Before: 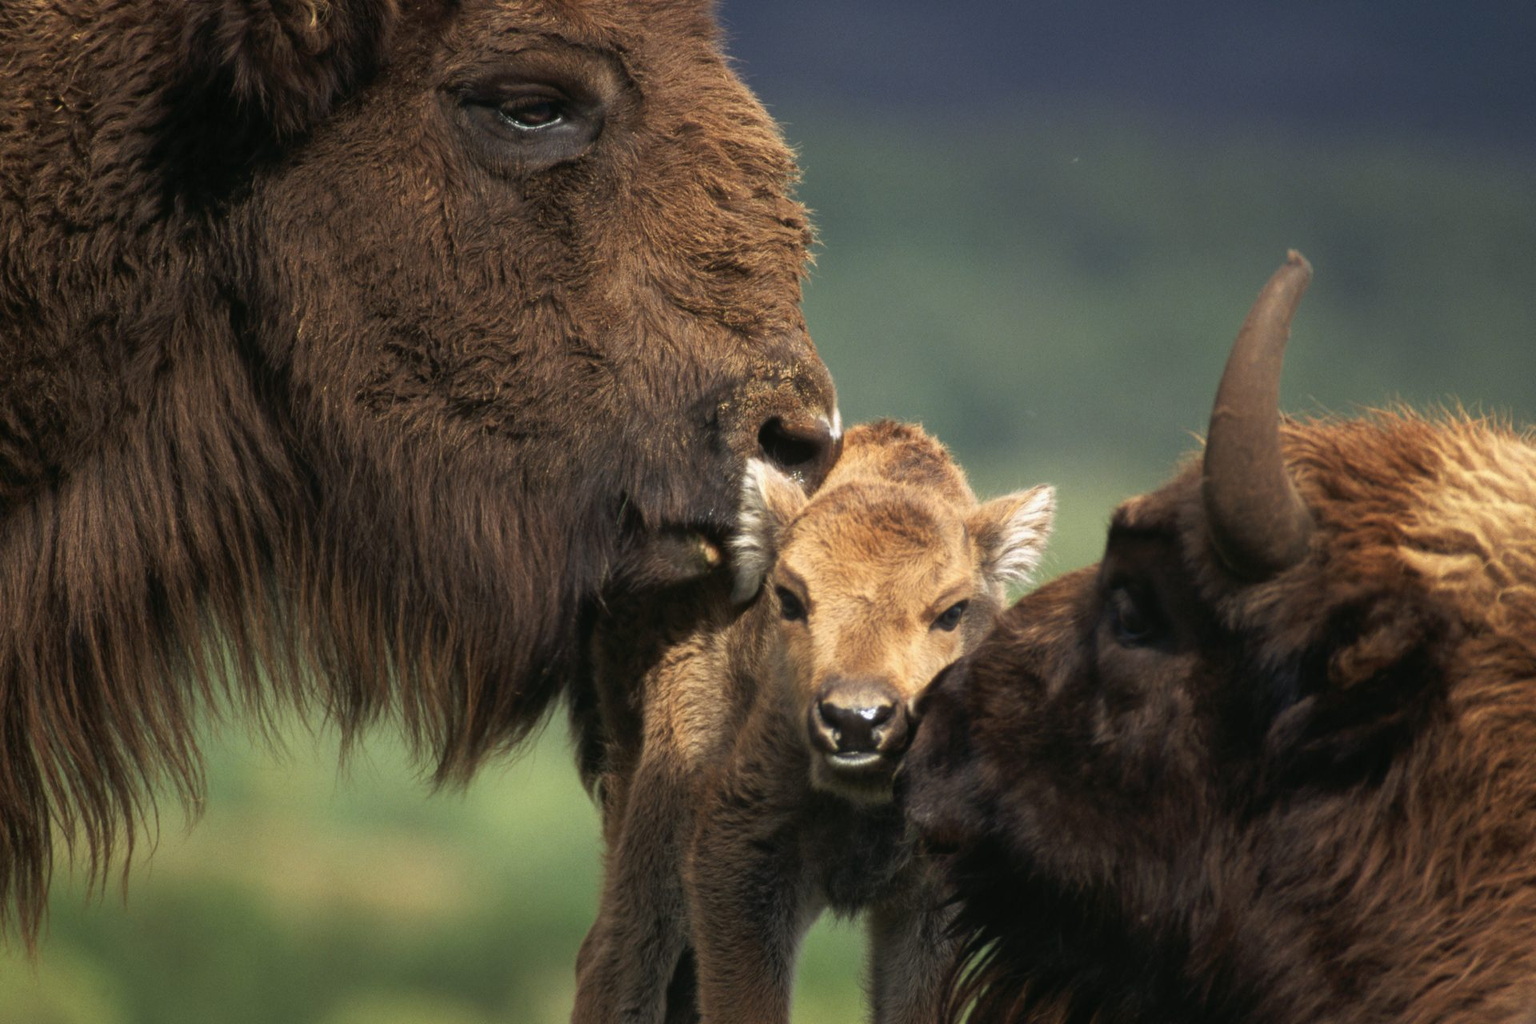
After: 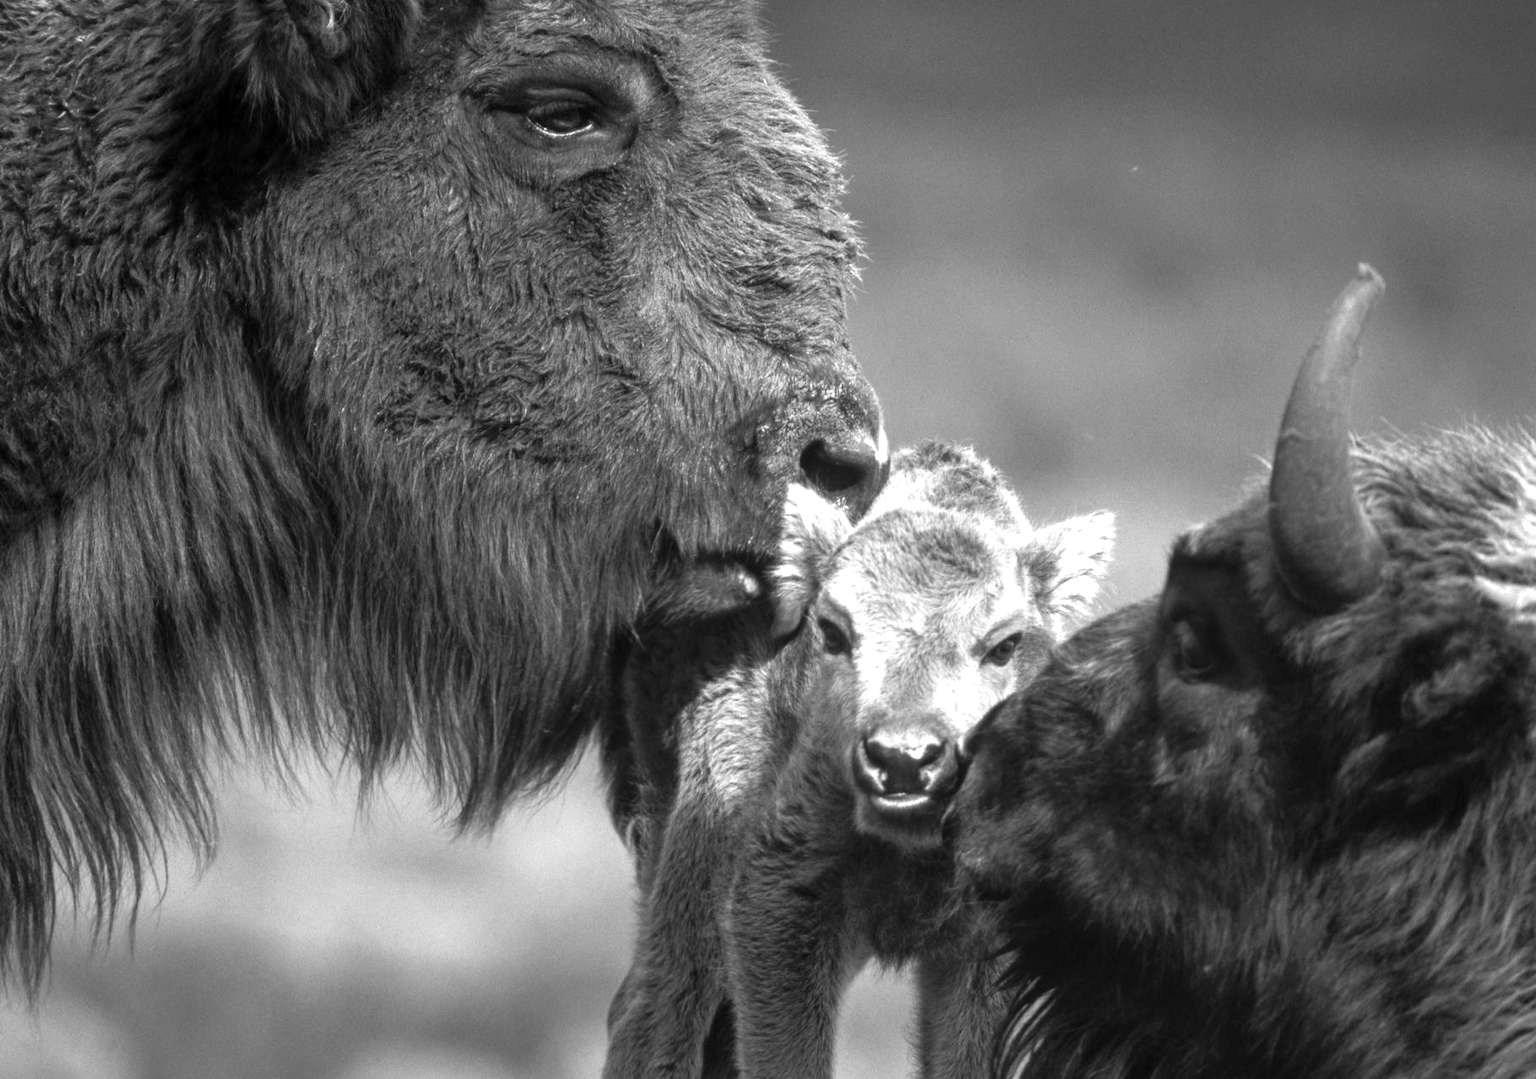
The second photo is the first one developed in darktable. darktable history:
local contrast: on, module defaults
monochrome: a 16.01, b -2.65, highlights 0.52
white balance: red 0.98, blue 1.034
exposure: exposure 0.921 EV, compensate highlight preservation false
crop and rotate: right 5.167%
